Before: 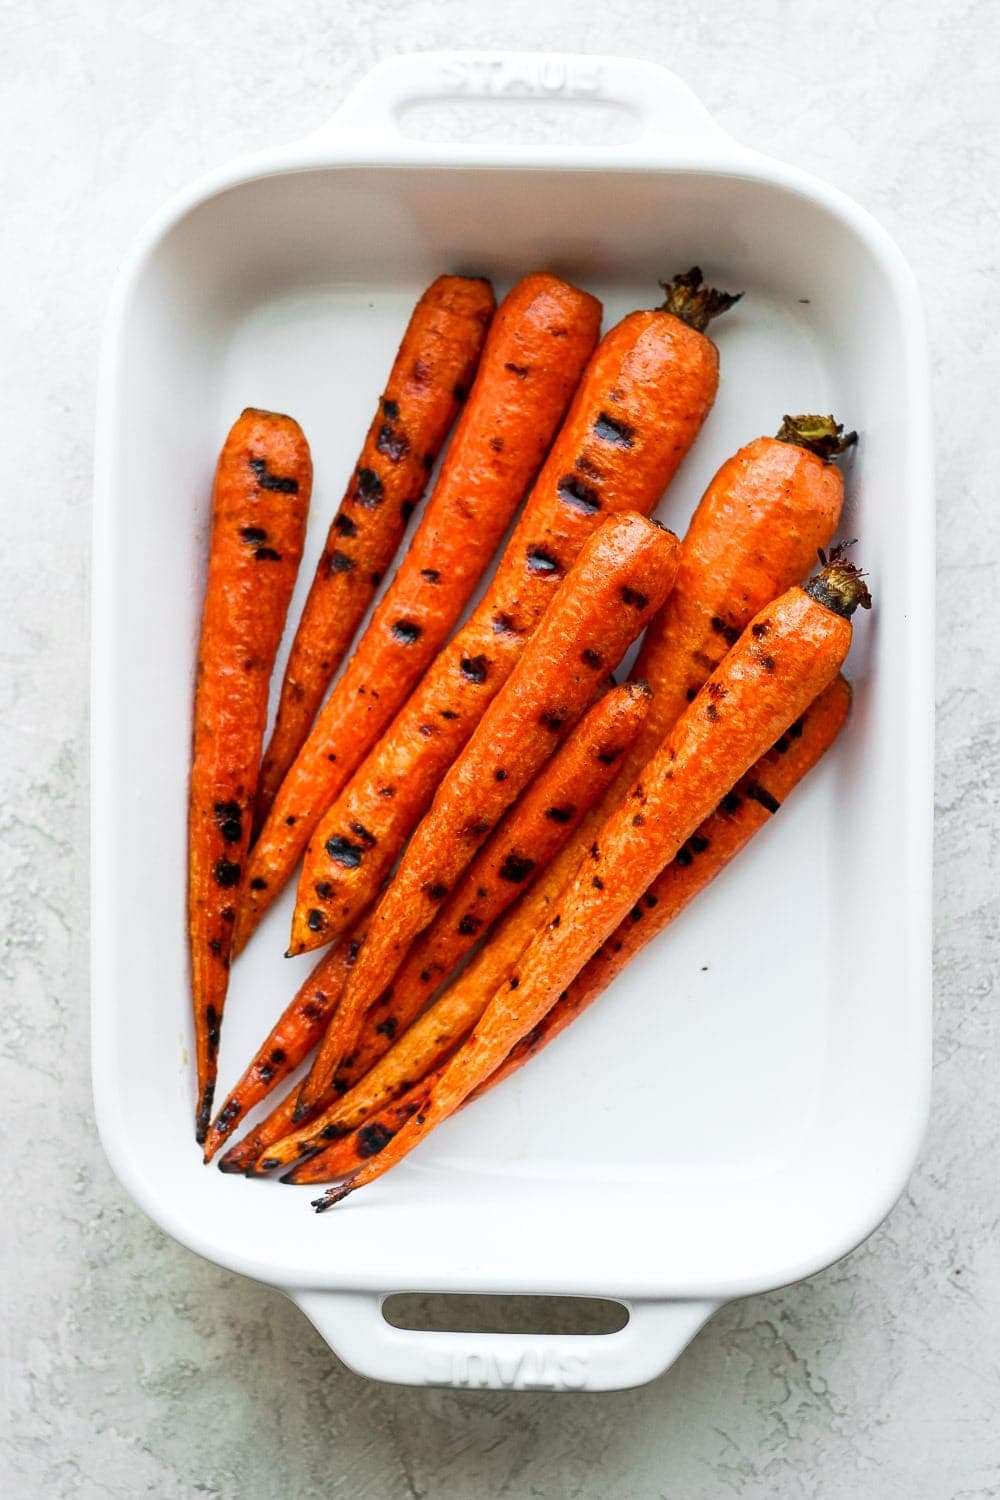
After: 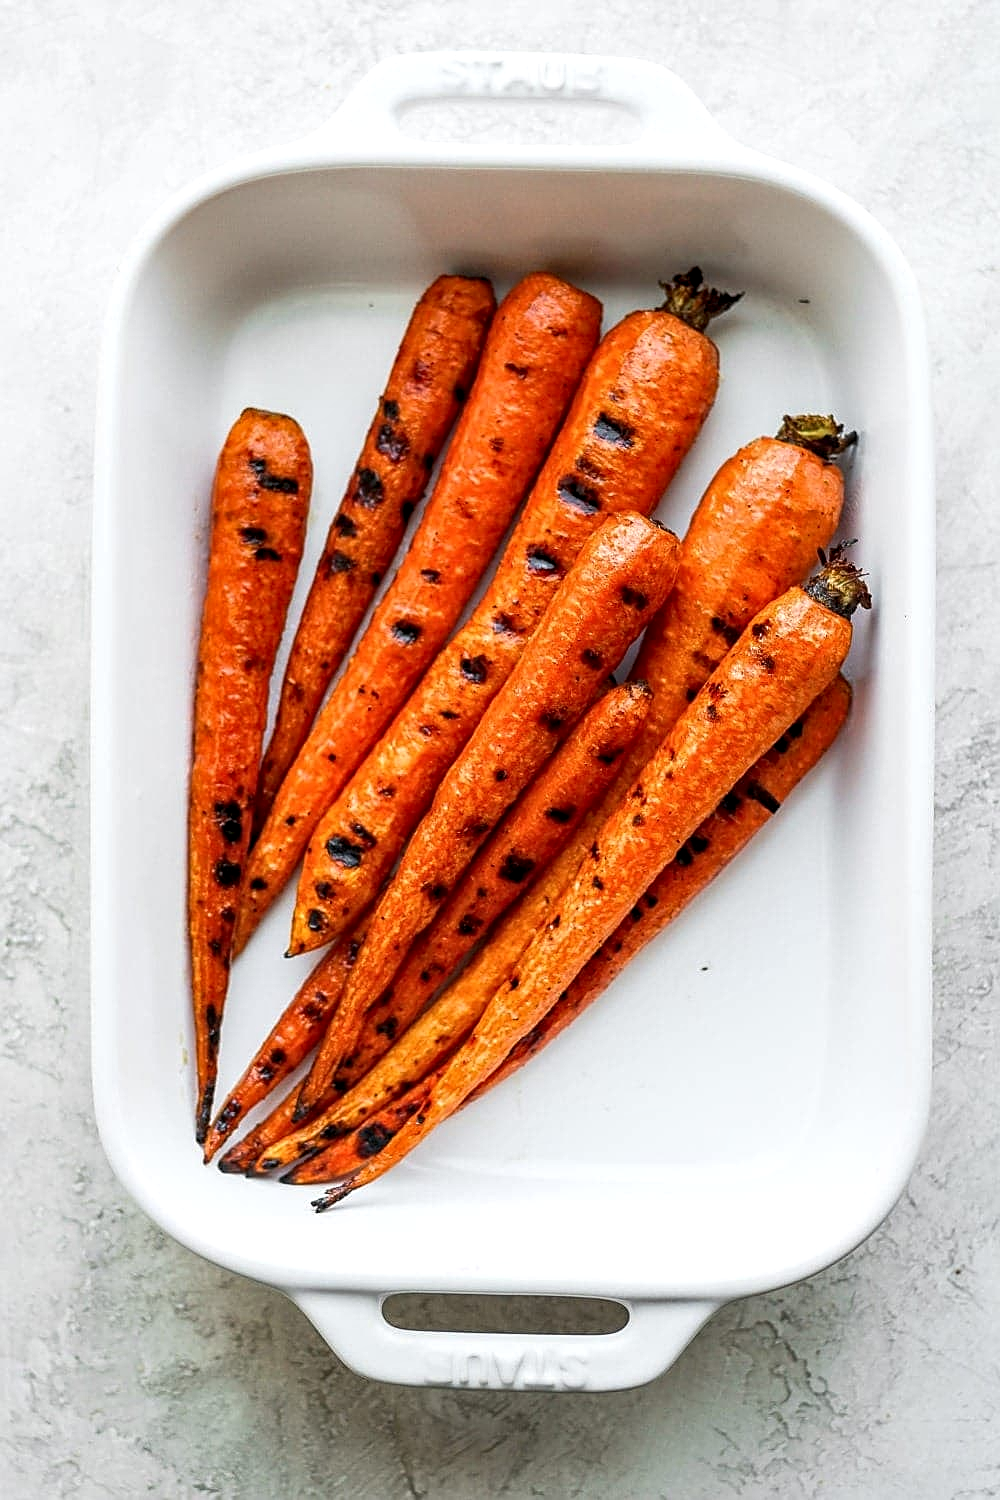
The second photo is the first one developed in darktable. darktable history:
sharpen: on, module defaults
local contrast: detail 130%
white balance: emerald 1
